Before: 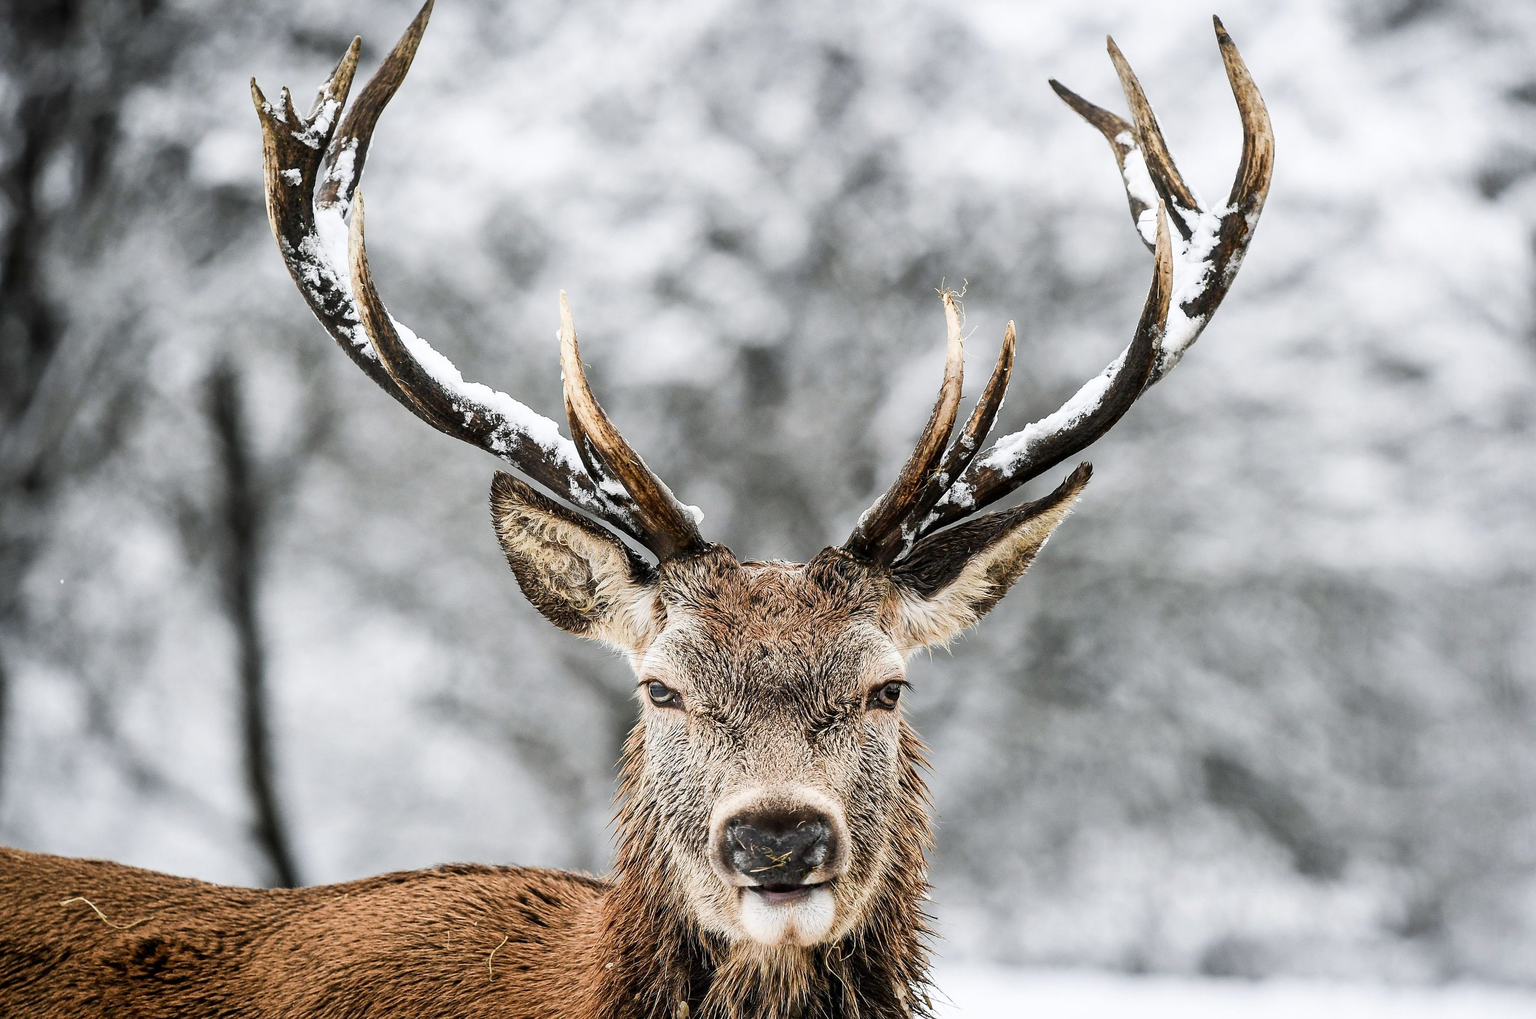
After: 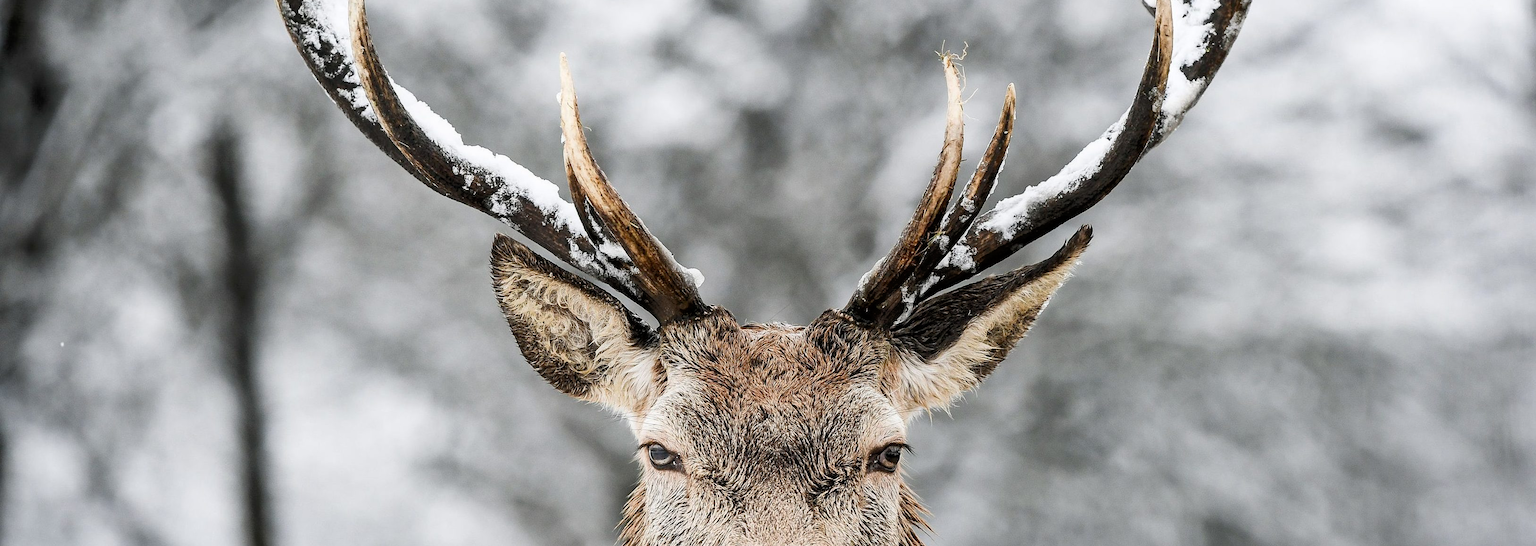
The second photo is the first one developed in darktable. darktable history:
tone equalizer: -8 EV -1.86 EV, -7 EV -1.14 EV, -6 EV -1.63 EV
crop and rotate: top 23.332%, bottom 23.02%
